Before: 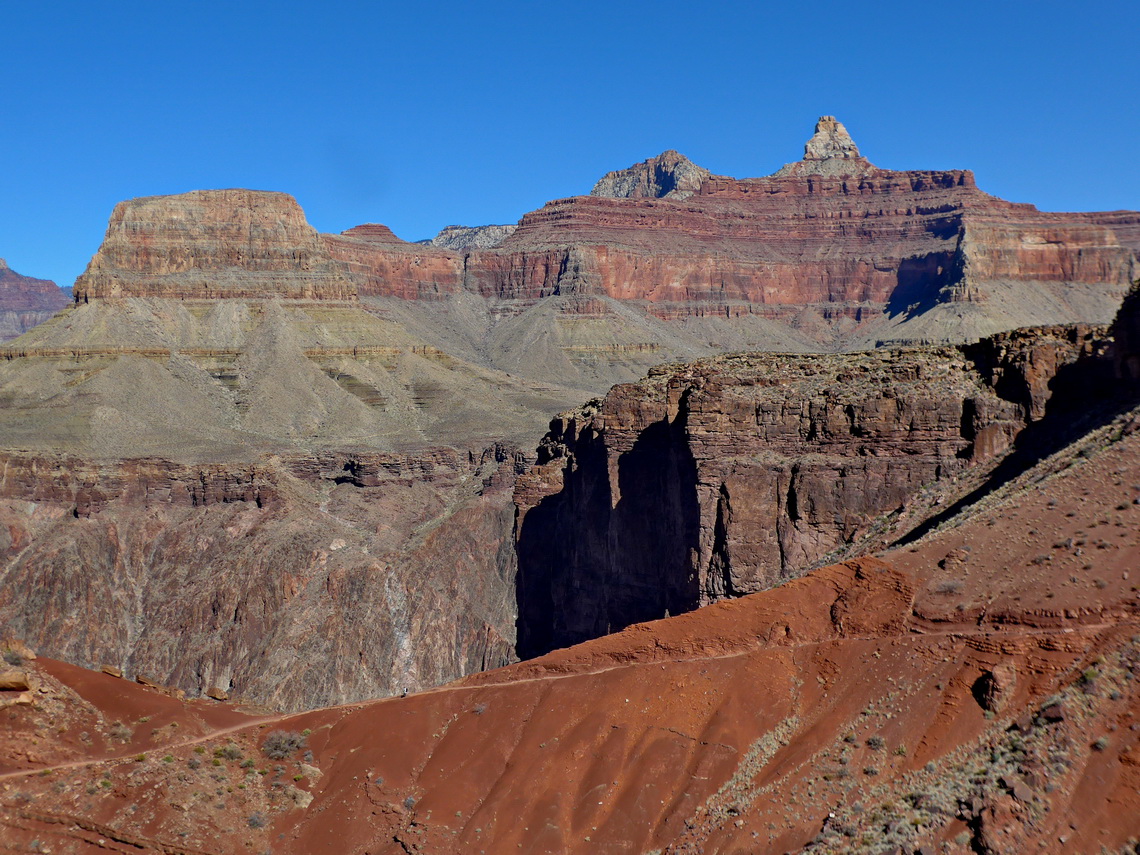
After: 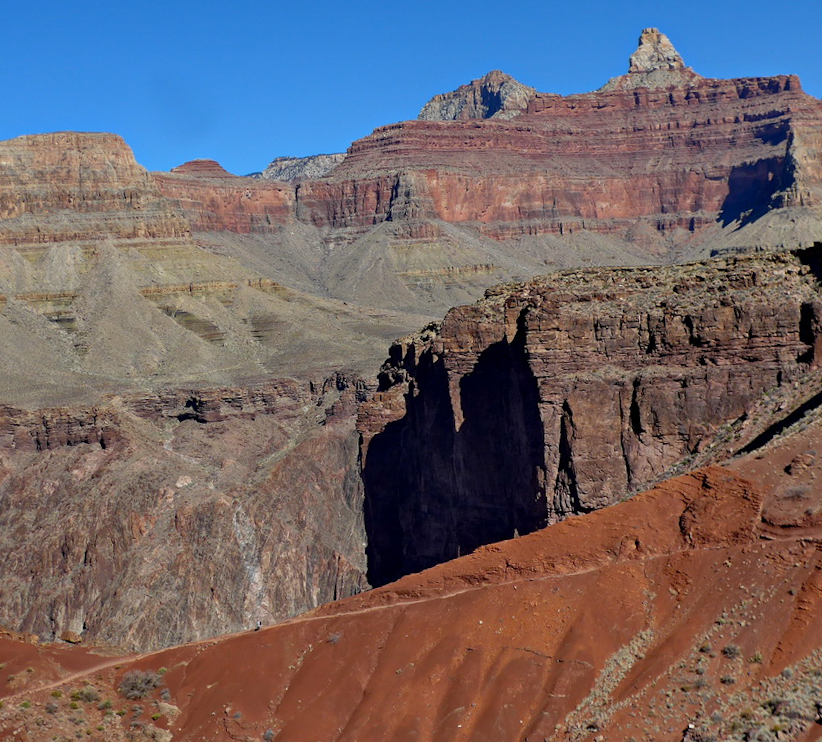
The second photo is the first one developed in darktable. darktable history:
crop and rotate: left 13.15%, top 5.251%, right 12.609%
rotate and perspective: rotation -3°, crop left 0.031, crop right 0.968, crop top 0.07, crop bottom 0.93
